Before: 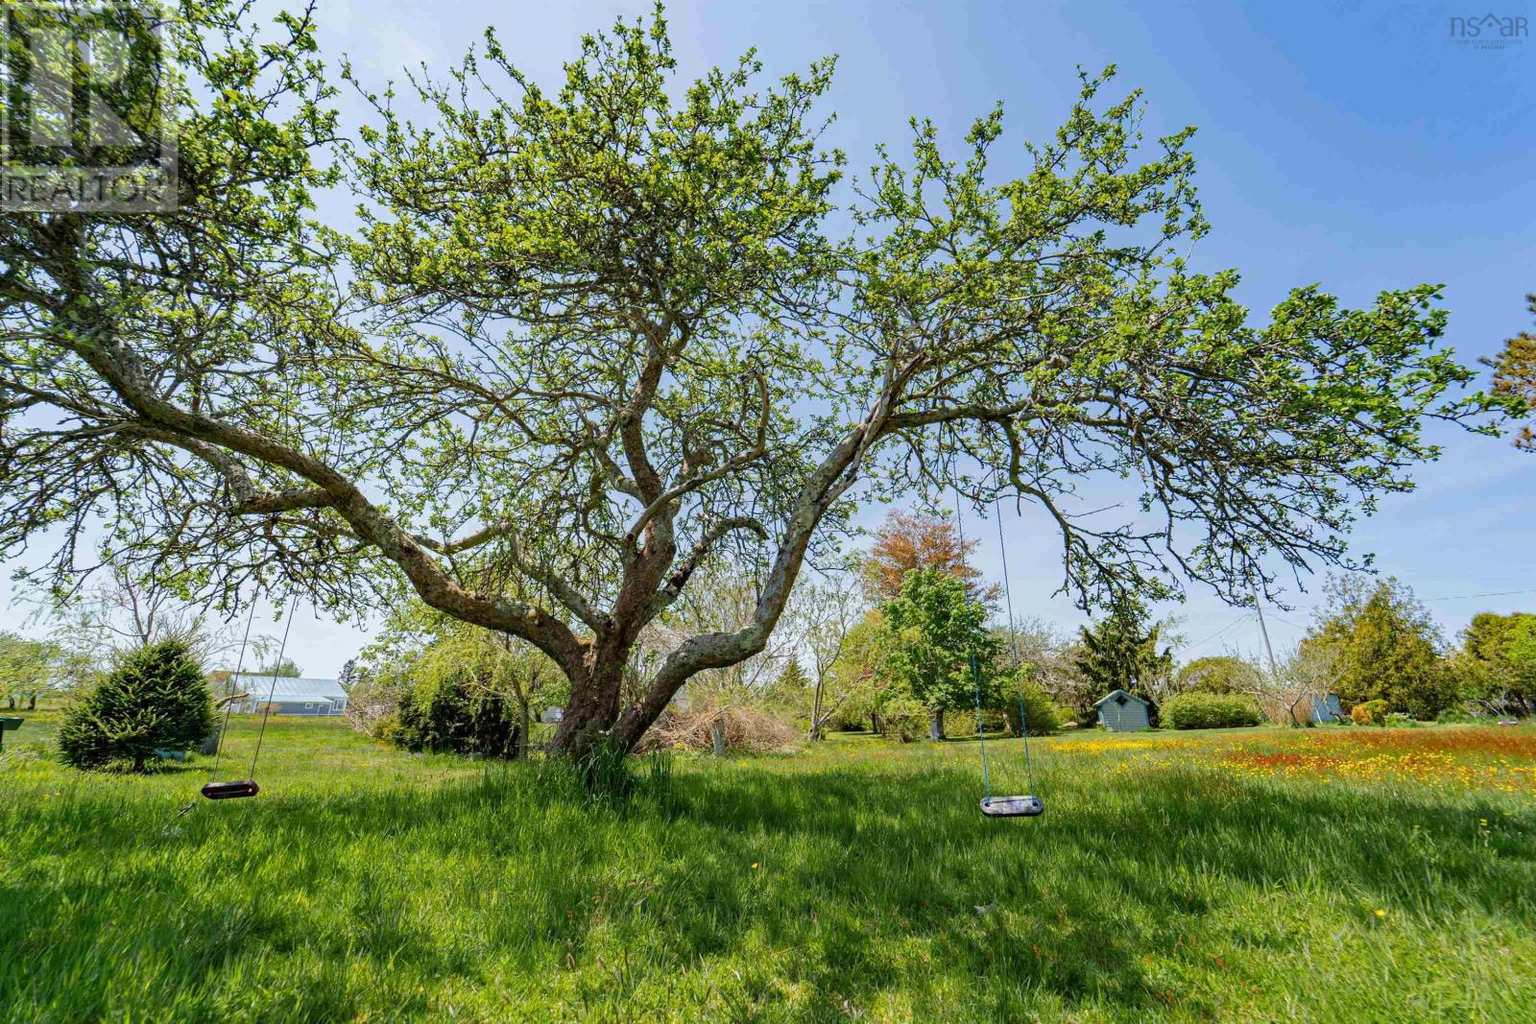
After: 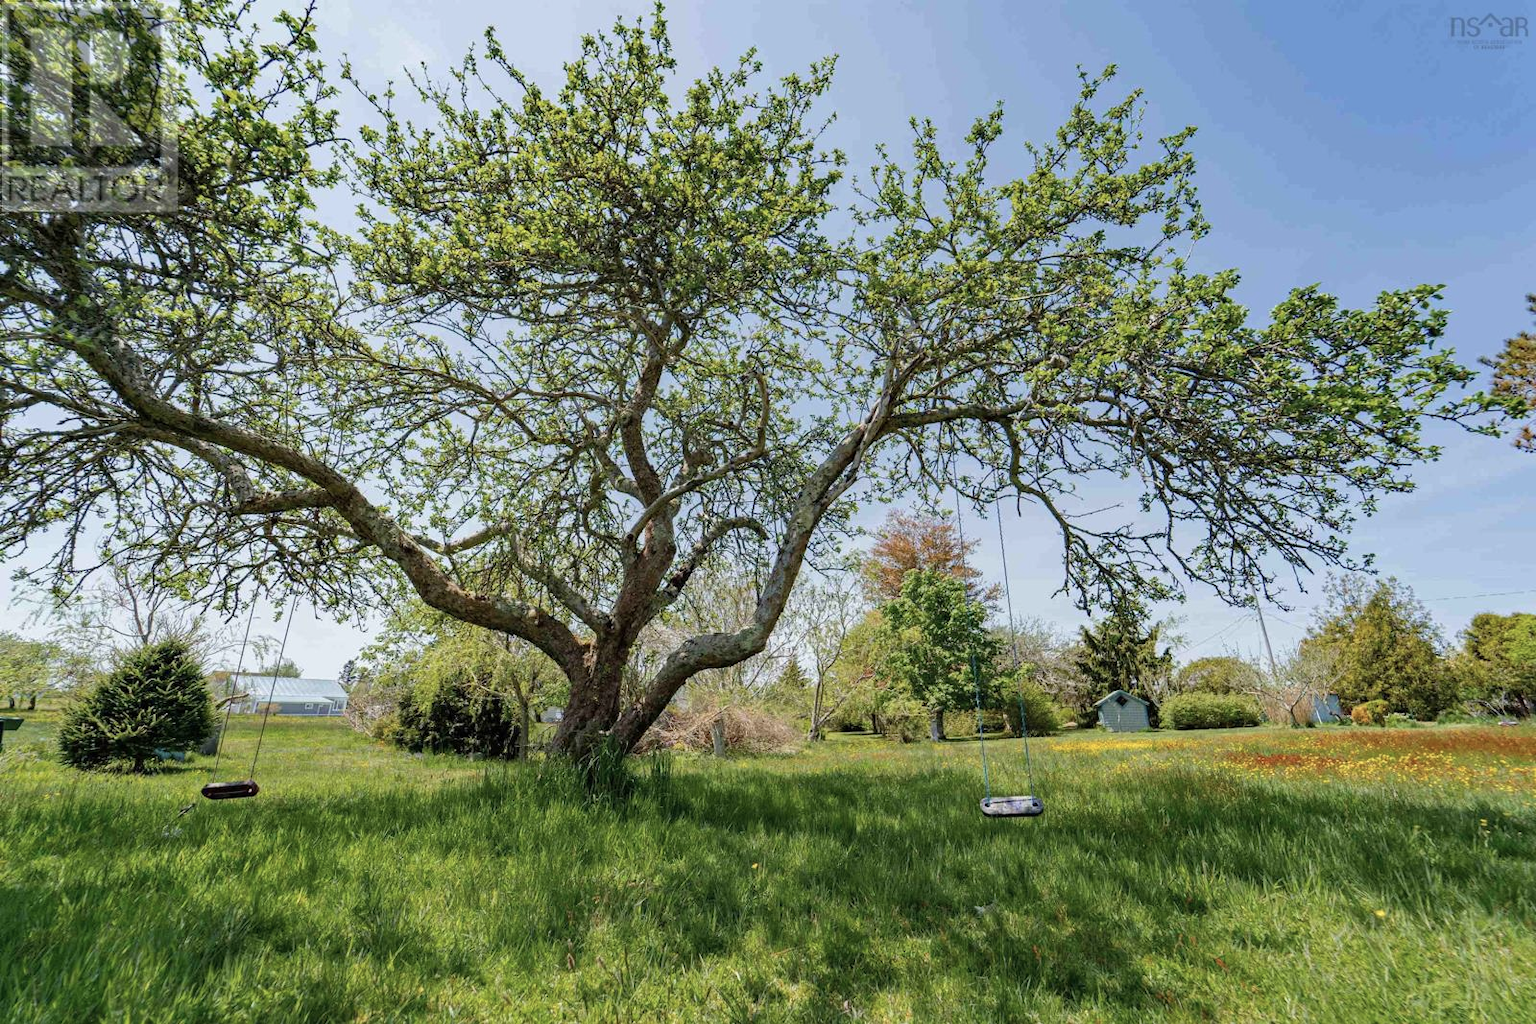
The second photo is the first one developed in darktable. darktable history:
color correction: highlights b* -0.02, saturation 0.796
